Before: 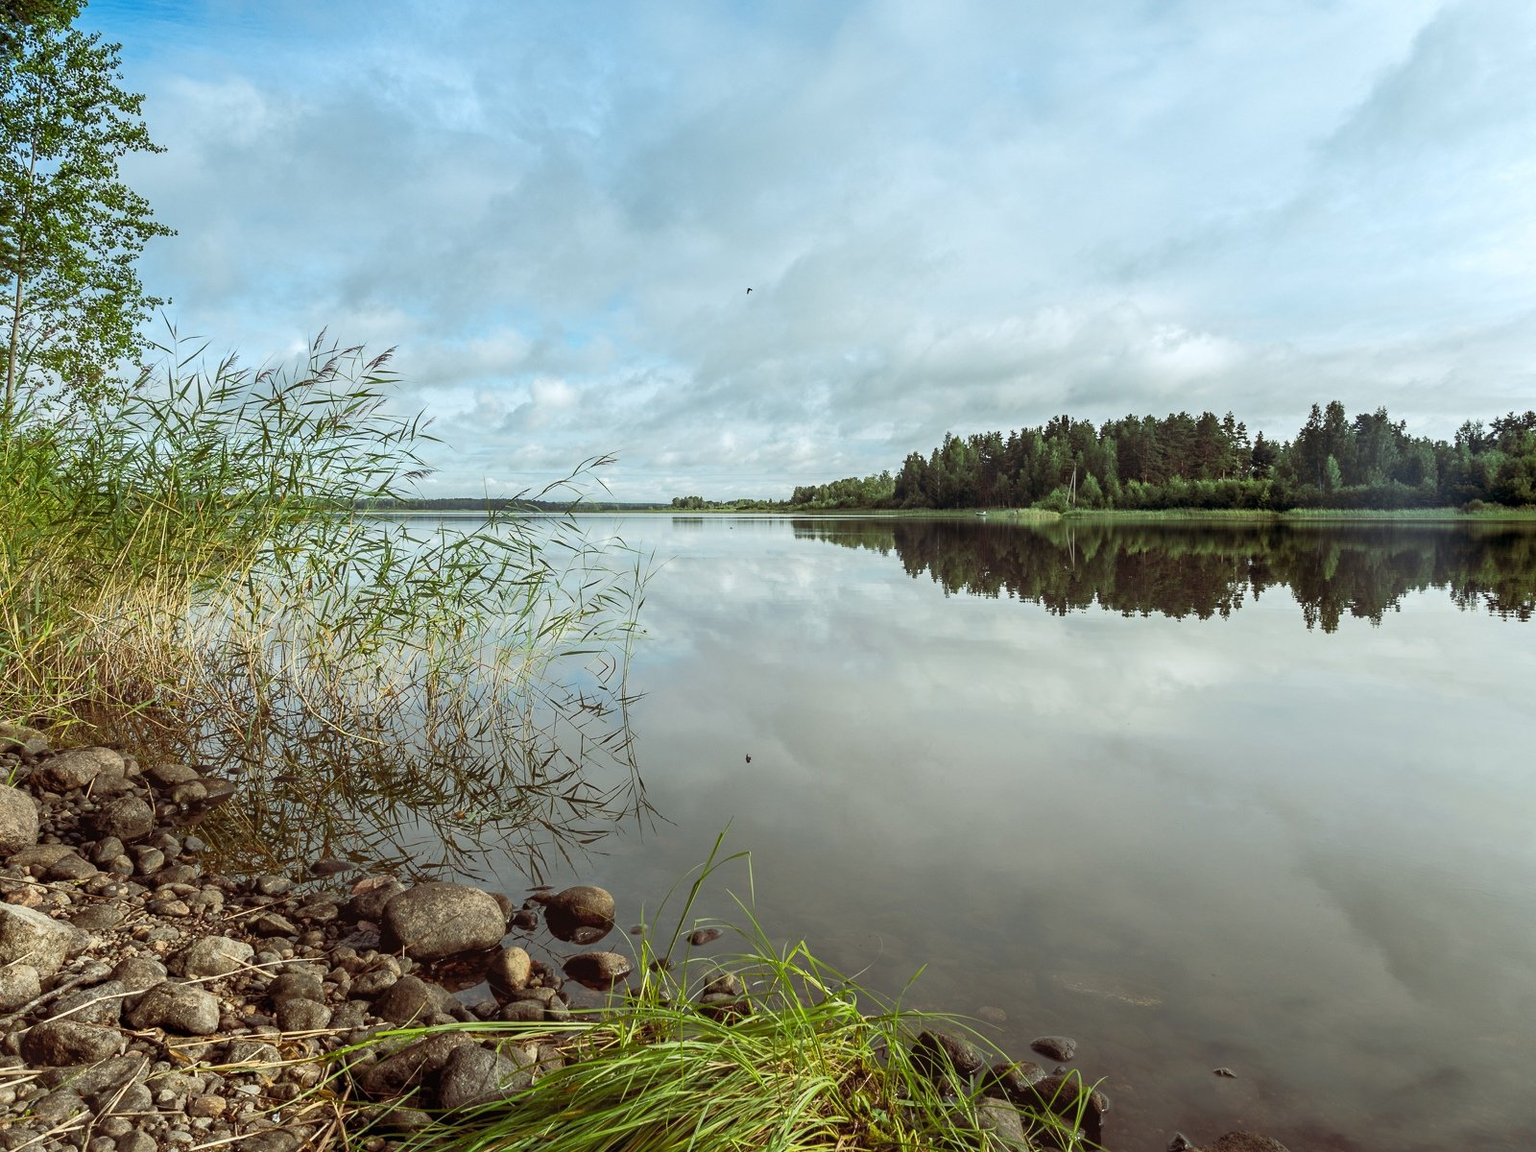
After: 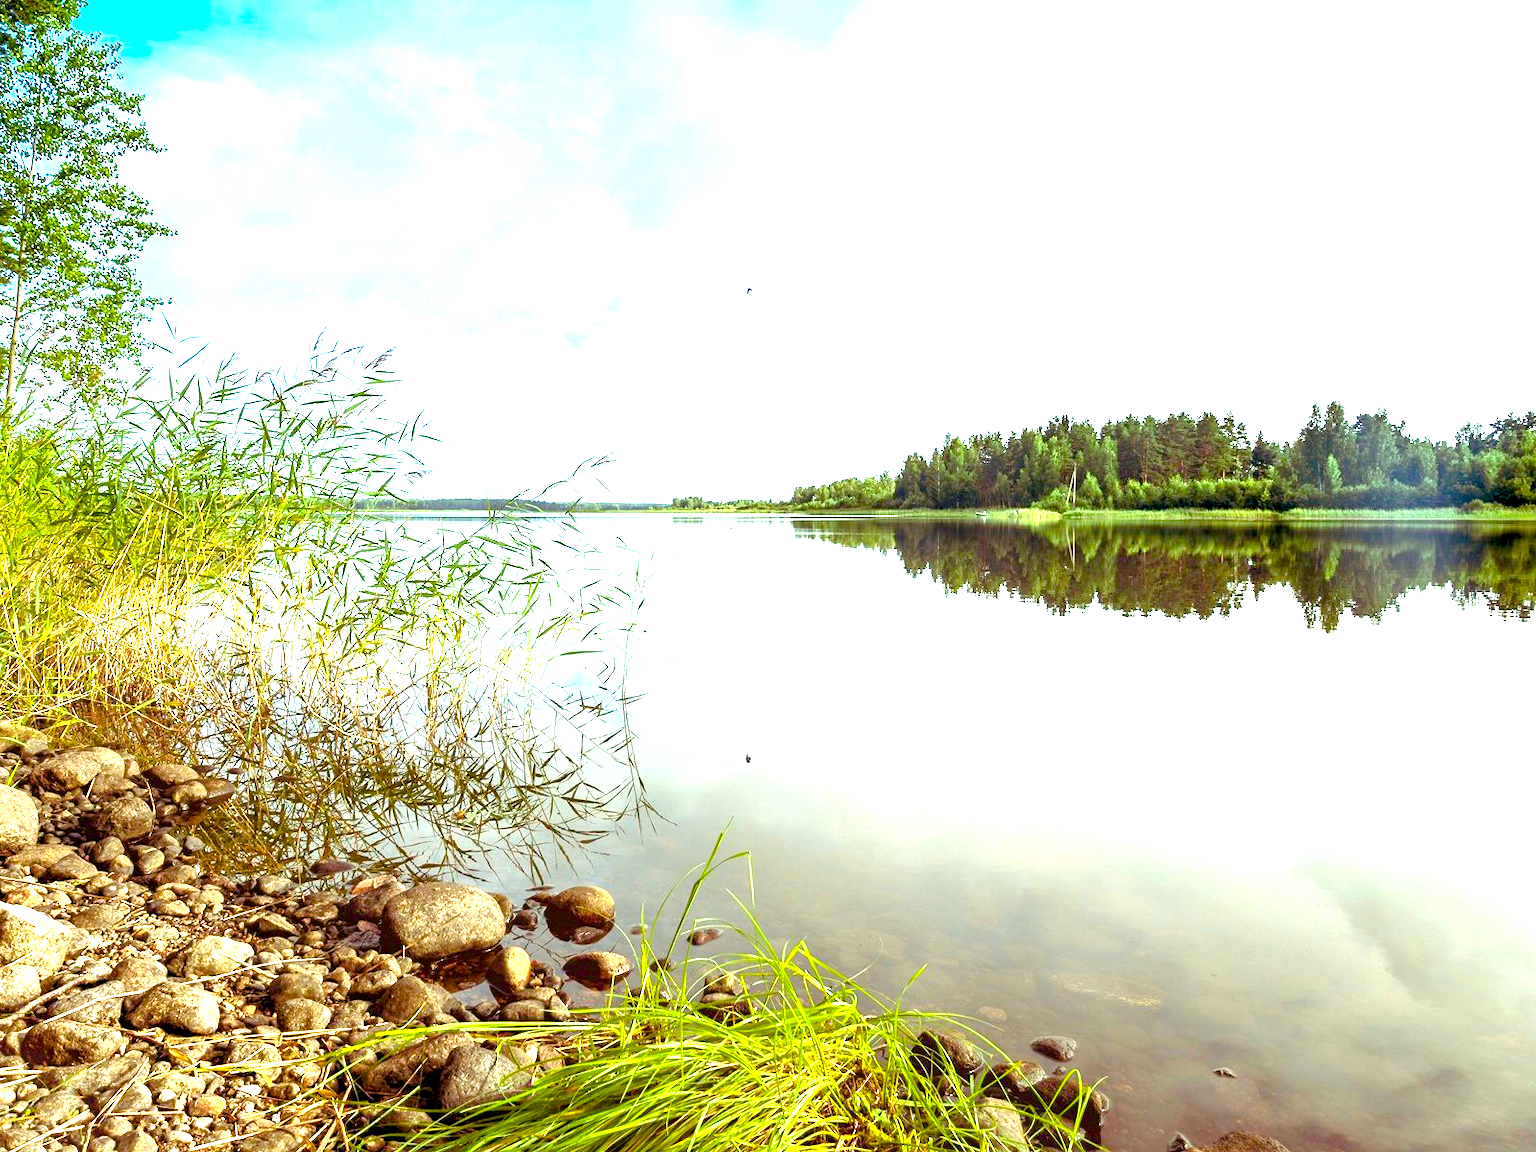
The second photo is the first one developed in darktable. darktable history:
color balance rgb: shadows lift › chroma 5.611%, shadows lift › hue 238.49°, global offset › luminance -0.886%, linear chroma grading › global chroma 14.467%, perceptual saturation grading › global saturation 20%, perceptual saturation grading › highlights -25.643%, perceptual saturation grading › shadows 23.998%, global vibrance 45.719%
exposure: black level correction 0, exposure 1.901 EV, compensate highlight preservation false
